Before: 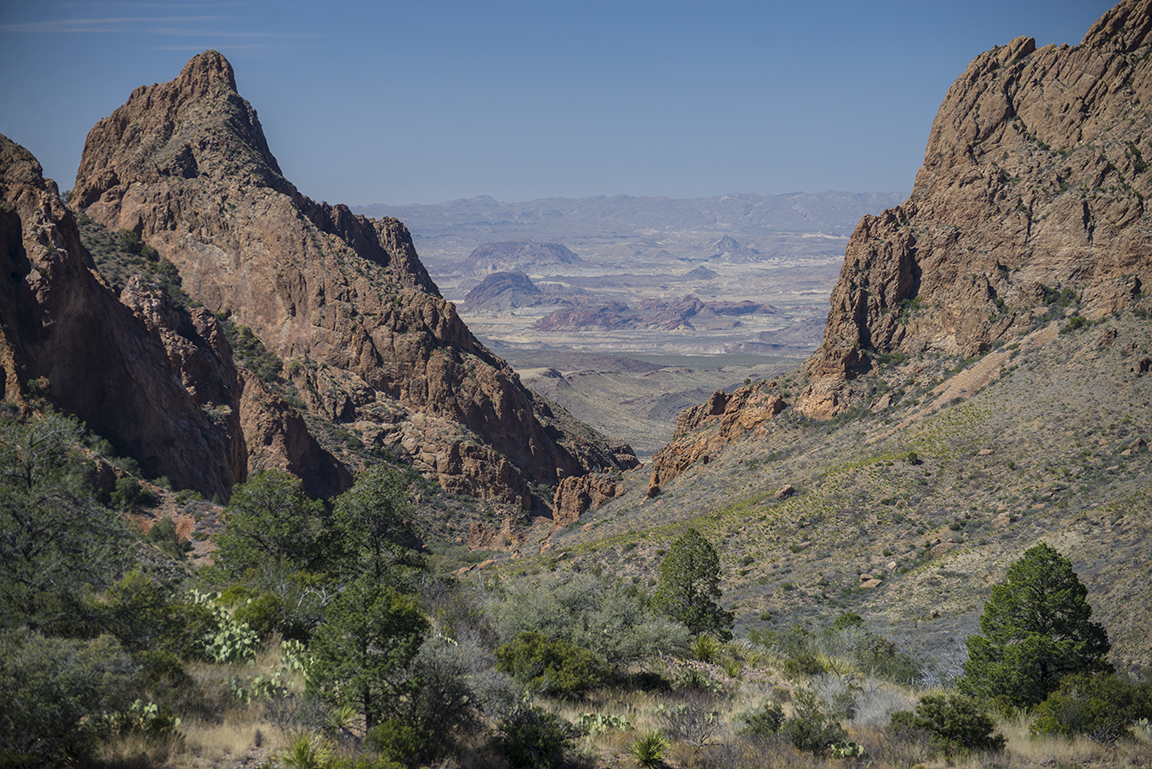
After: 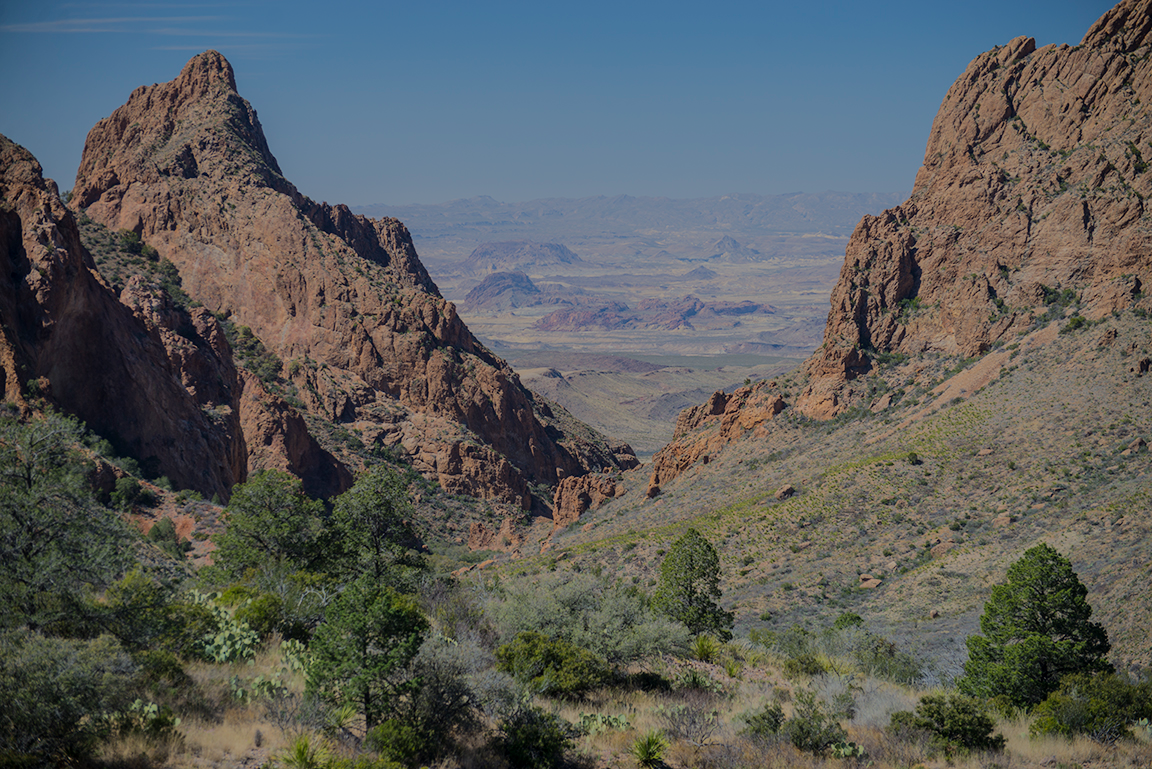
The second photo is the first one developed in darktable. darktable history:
tone equalizer: -8 EV -0.024 EV, -7 EV 0.024 EV, -6 EV -0.008 EV, -5 EV 0.008 EV, -4 EV -0.046 EV, -3 EV -0.239 EV, -2 EV -0.639 EV, -1 EV -1 EV, +0 EV -0.952 EV, edges refinement/feathering 500, mask exposure compensation -1.57 EV, preserve details no
